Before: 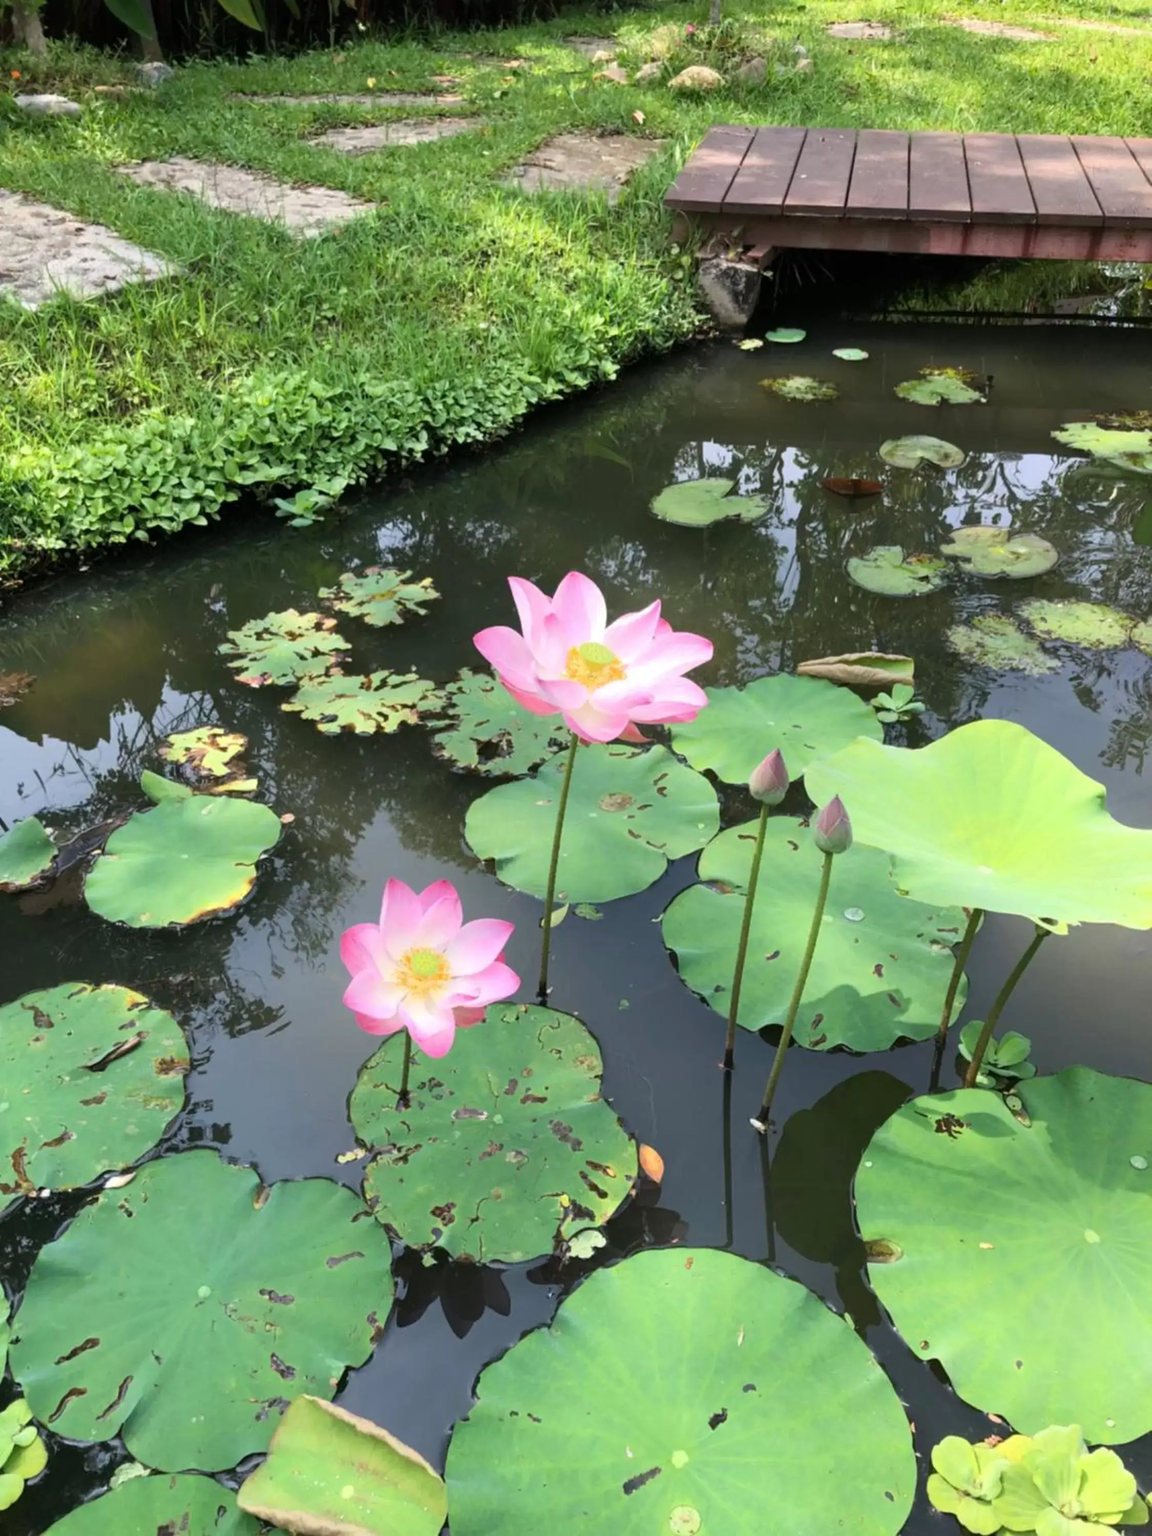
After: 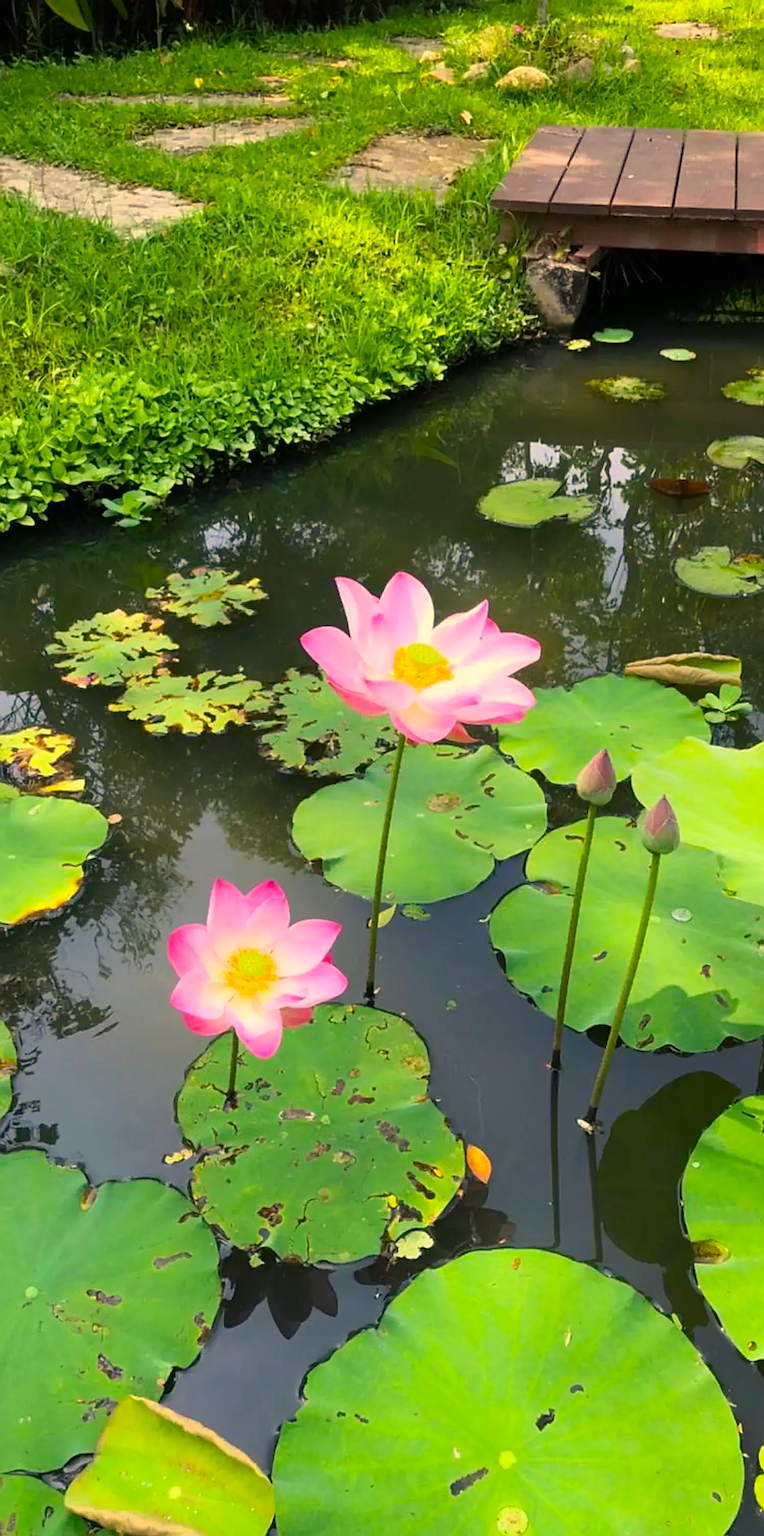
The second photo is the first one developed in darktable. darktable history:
color correction: highlights a* 1.36, highlights b* 17.97
sharpen: radius 1.356, amount 1.251, threshold 0.632
crop and rotate: left 15.065%, right 18.585%
color balance rgb: shadows lift › chroma 1.966%, shadows lift › hue 261.54°, highlights gain › chroma 1.587%, highlights gain › hue 56.3°, linear chroma grading › global chroma 15.354%, perceptual saturation grading › global saturation 25.106%, global vibrance 9.294%
